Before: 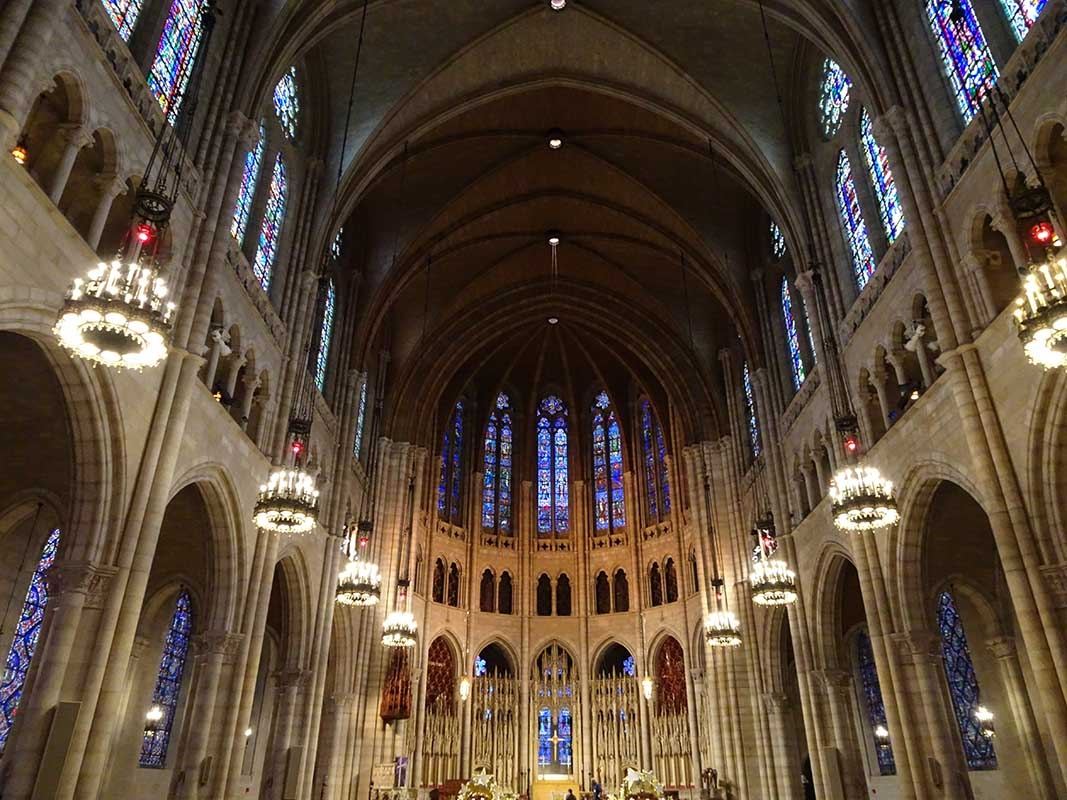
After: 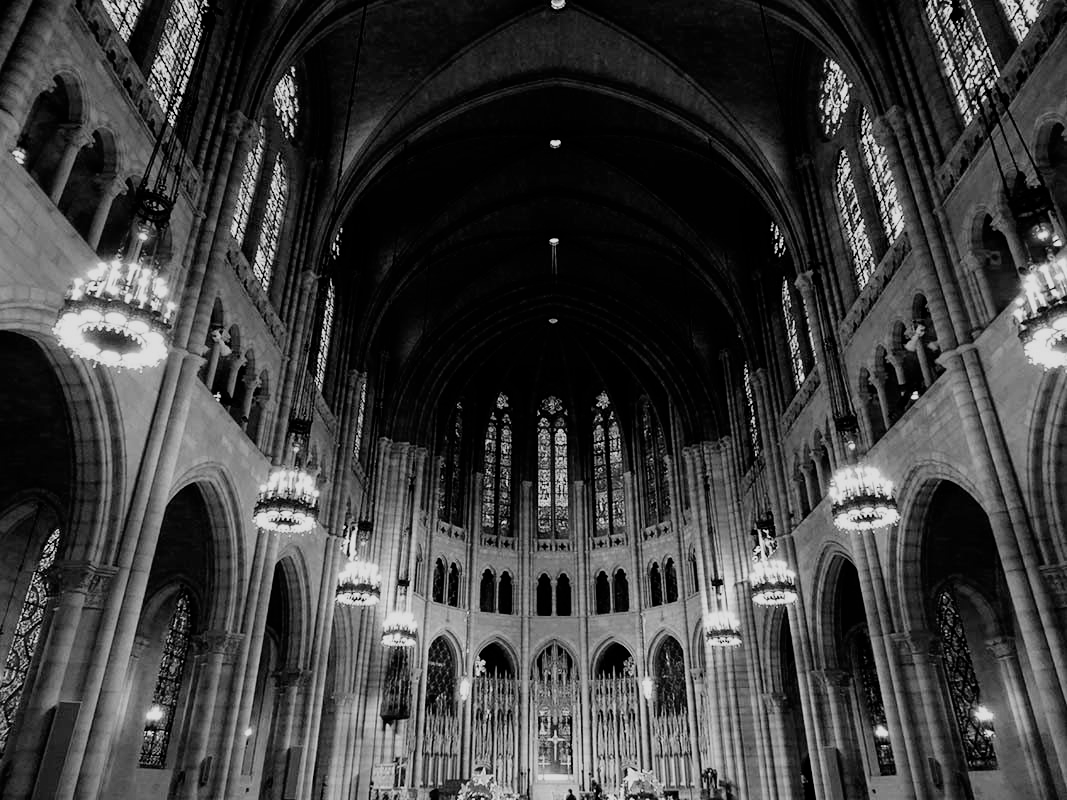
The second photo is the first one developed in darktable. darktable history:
filmic rgb: black relative exposure -5 EV, hardness 2.88, contrast 1.2, highlights saturation mix -30%
monochrome: a -6.99, b 35.61, size 1.4
